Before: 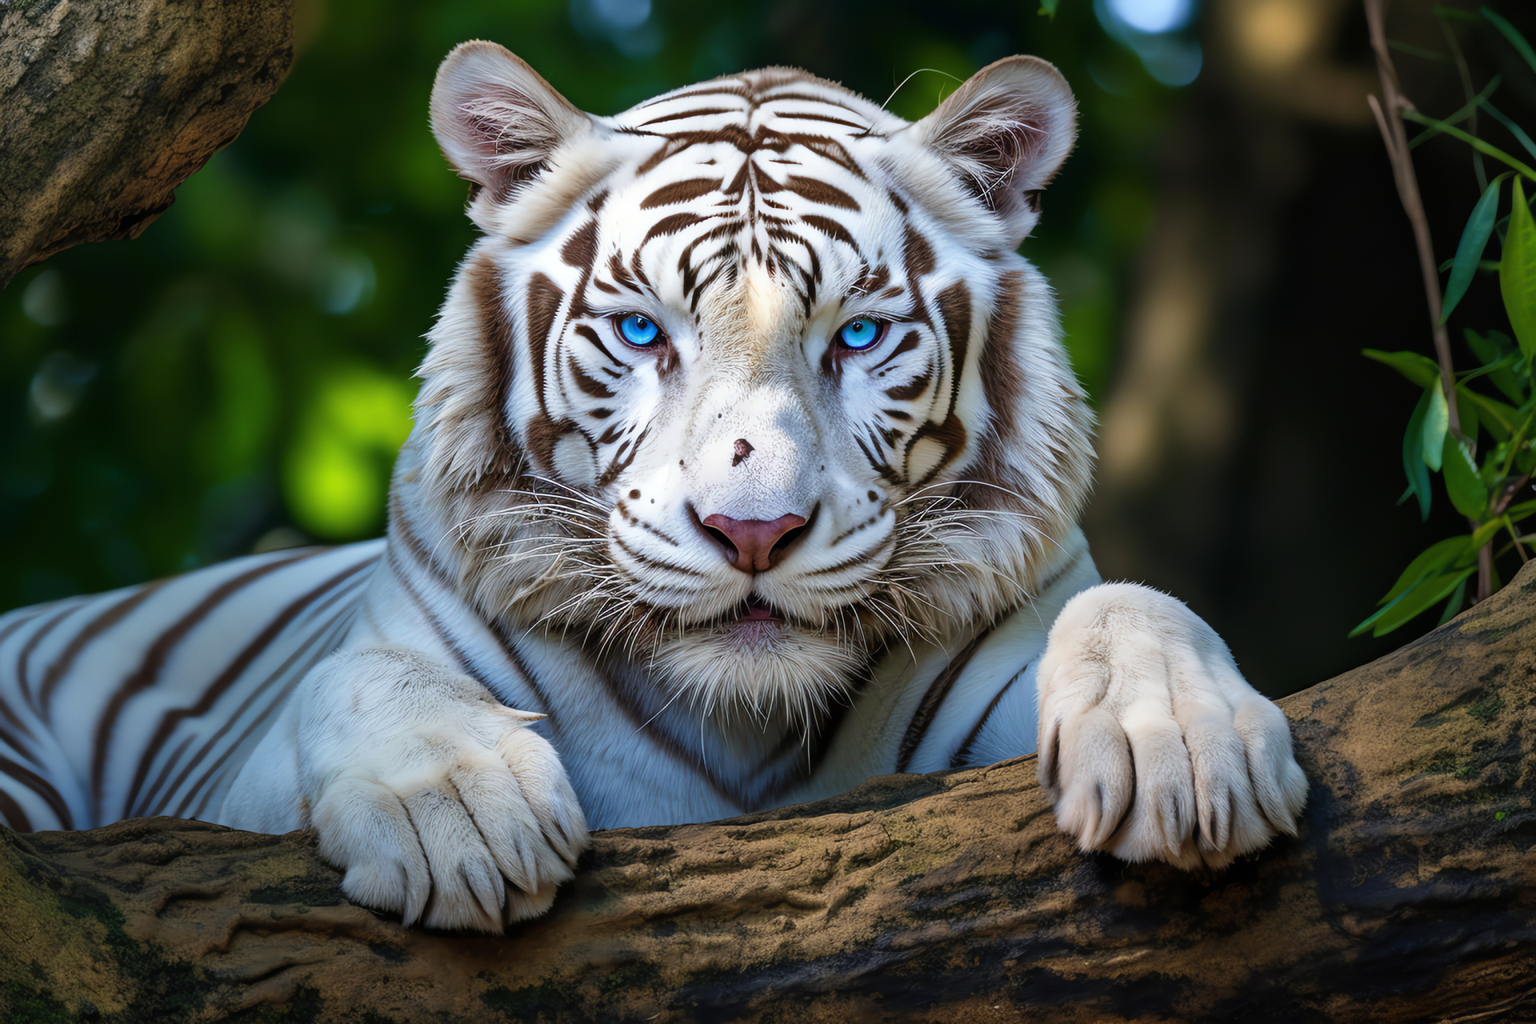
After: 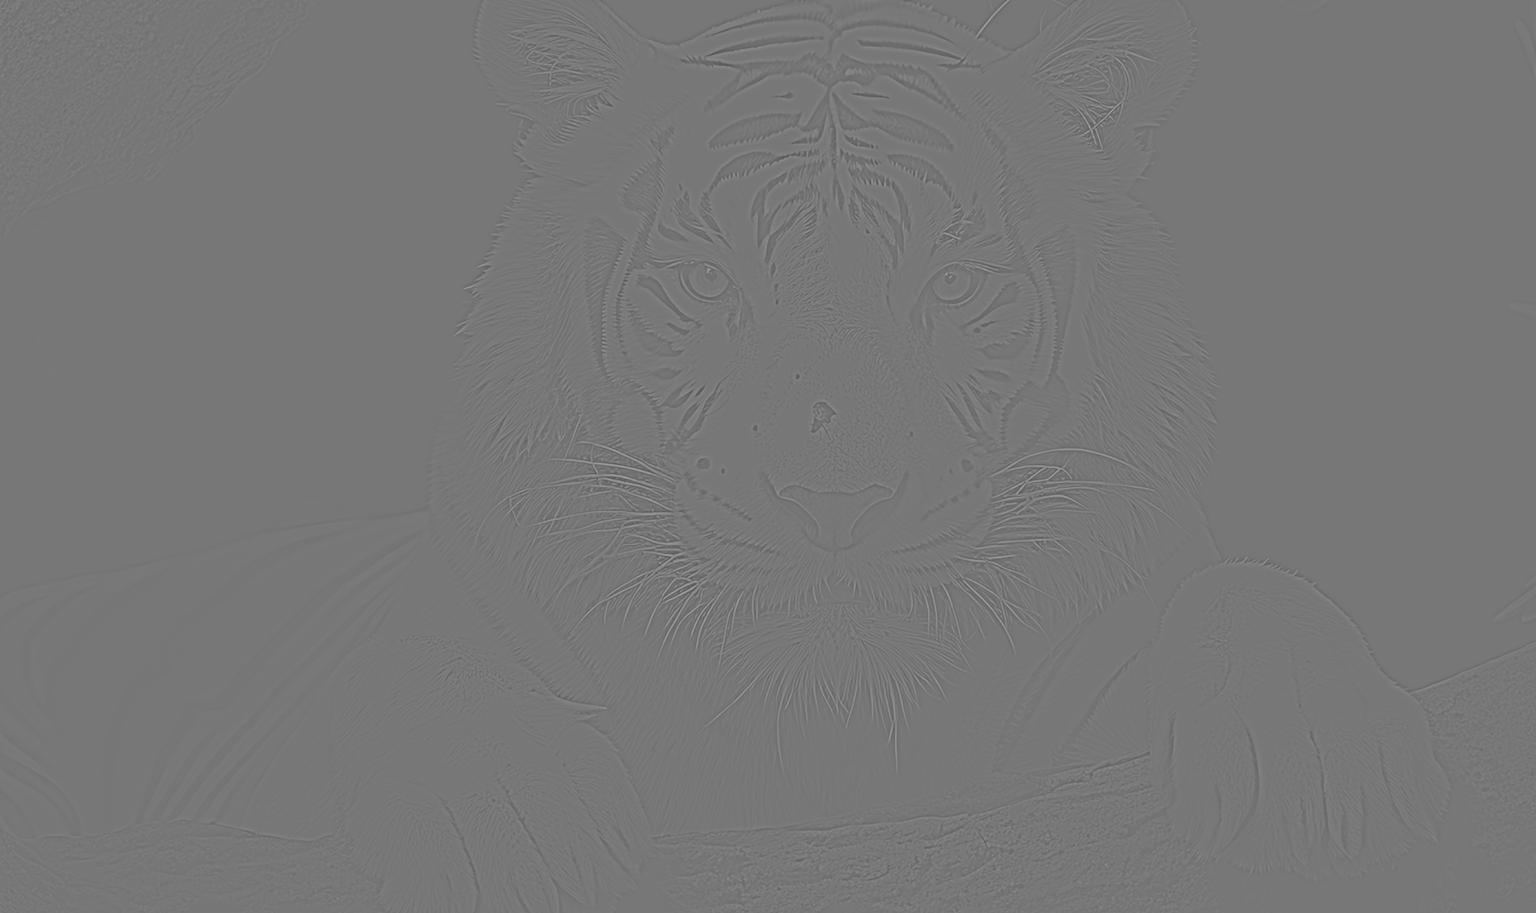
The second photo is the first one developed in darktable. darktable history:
crop: top 7.49%, right 9.717%, bottom 11.943%
highpass: sharpness 6%, contrast boost 7.63%
color calibration: illuminant as shot in camera, x 0.358, y 0.373, temperature 4628.91 K
